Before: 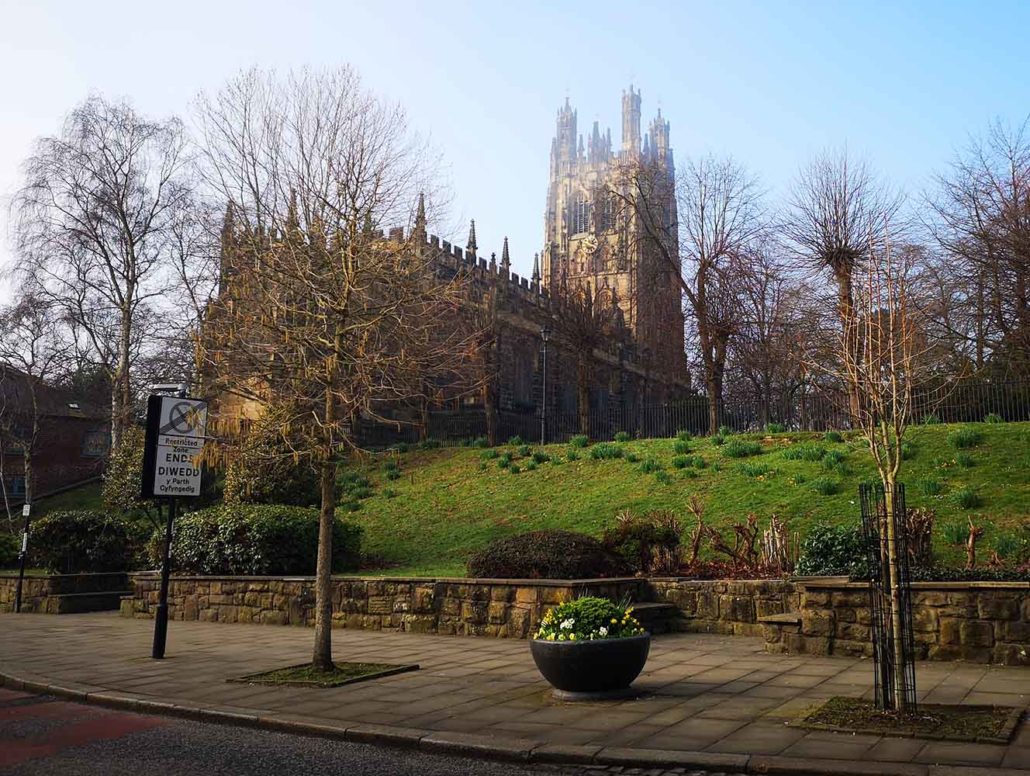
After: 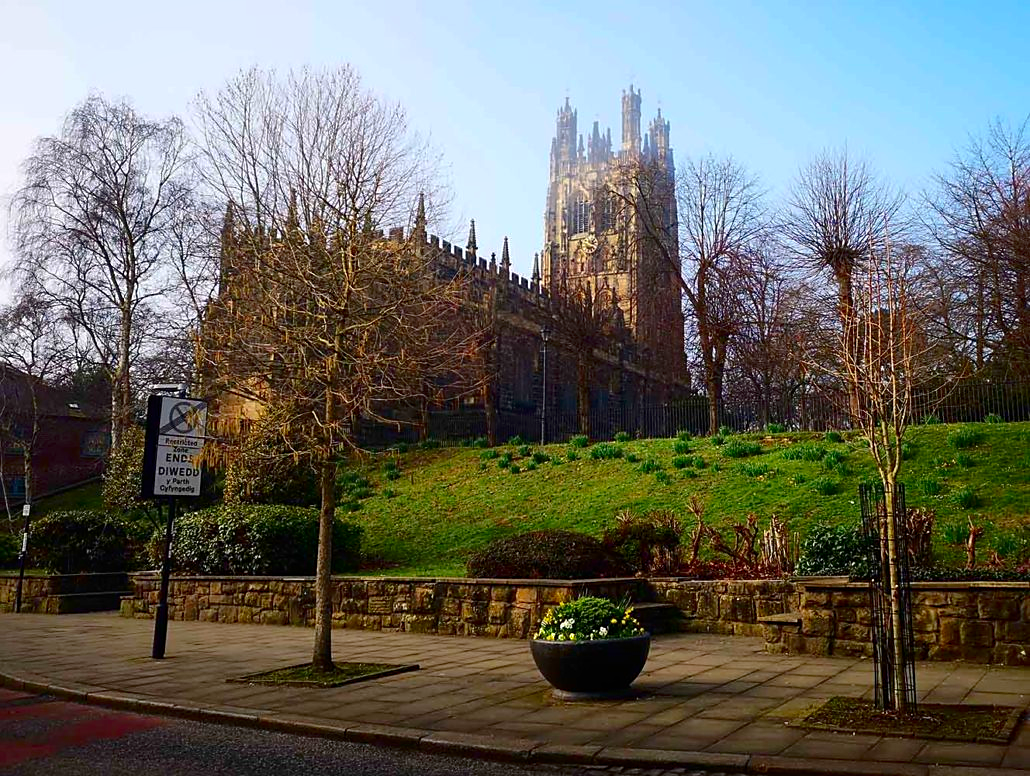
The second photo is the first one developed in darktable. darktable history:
sharpen: radius 1.869, amount 0.407, threshold 1.646
shadows and highlights: on, module defaults
contrast brightness saturation: contrast 0.213, brightness -0.102, saturation 0.211
